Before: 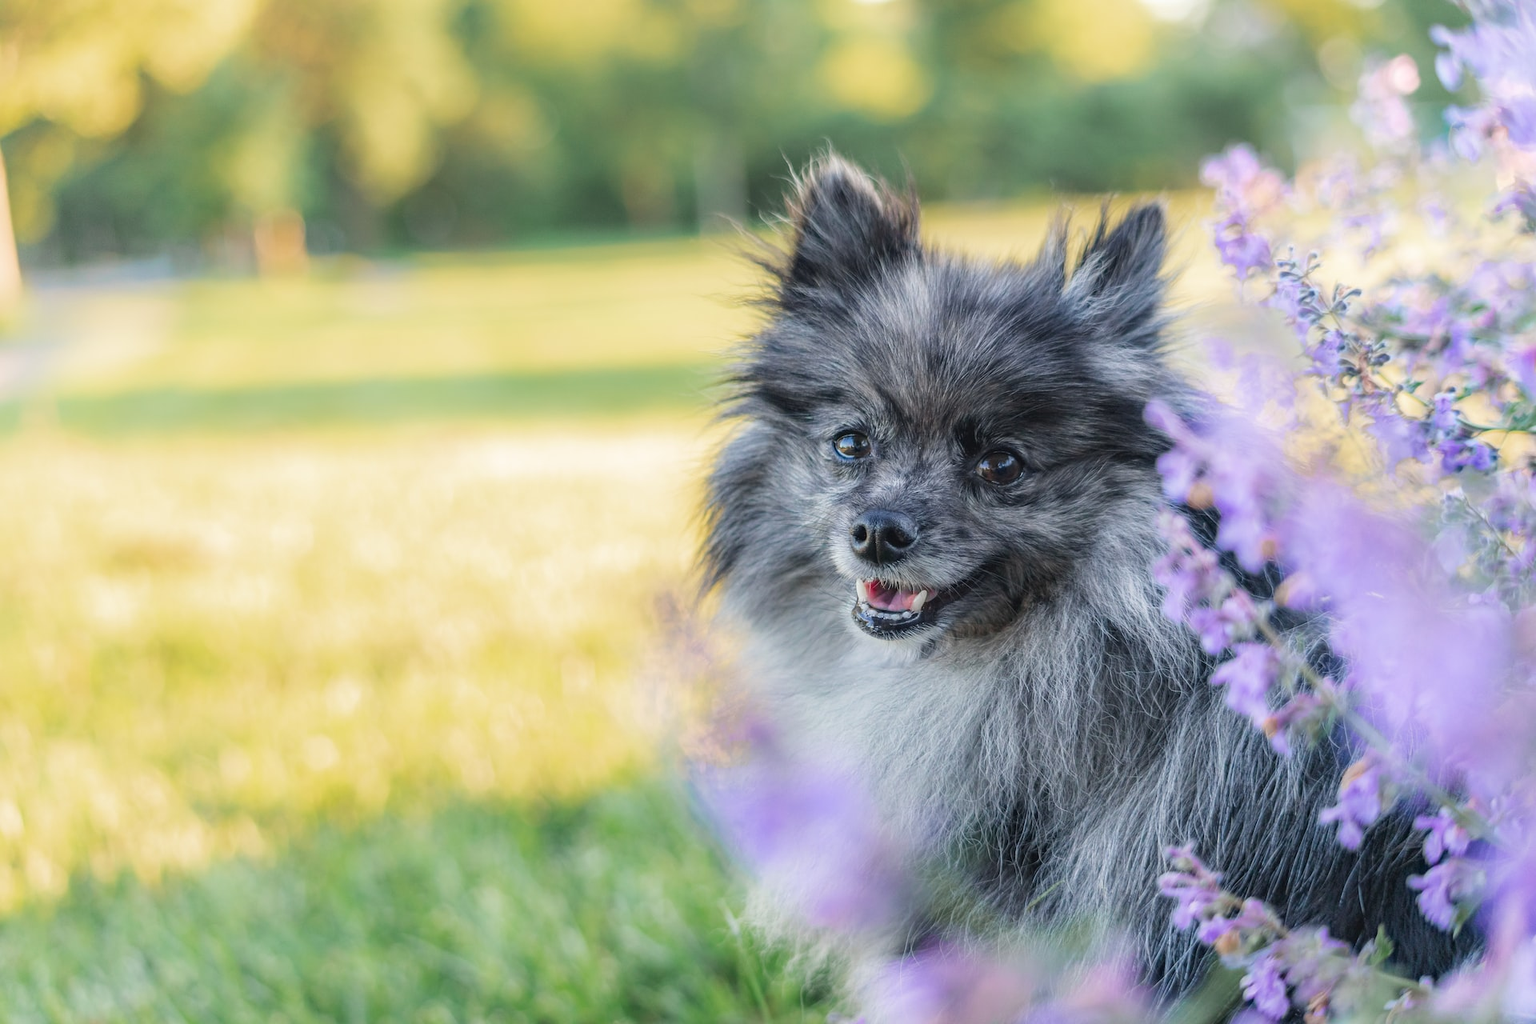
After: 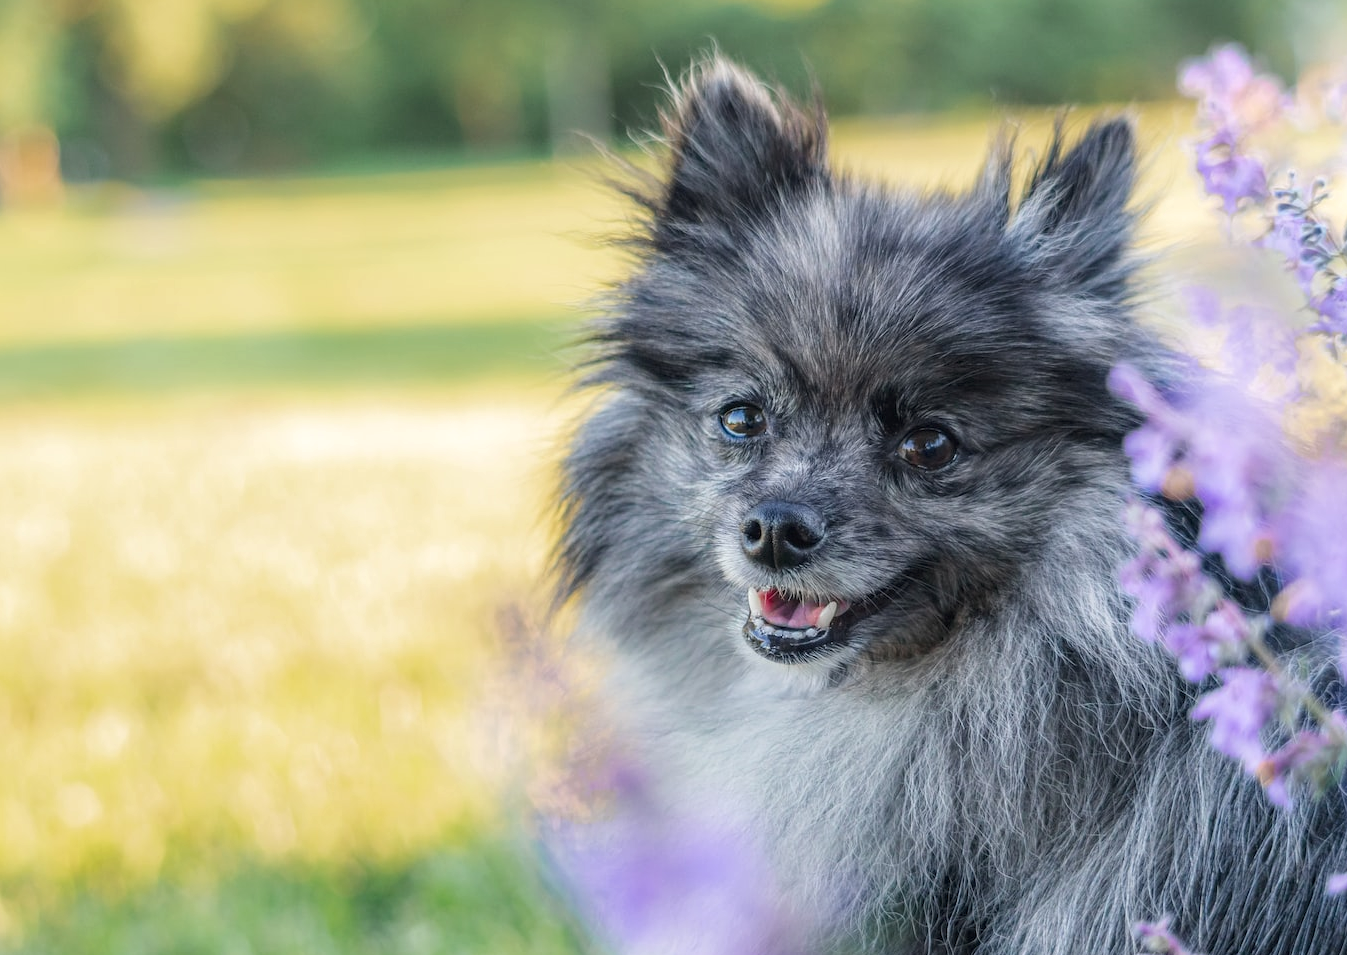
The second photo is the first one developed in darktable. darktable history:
crop and rotate: left 16.798%, top 10.681%, right 13.034%, bottom 14.693%
local contrast: highlights 102%, shadows 101%, detail 120%, midtone range 0.2
